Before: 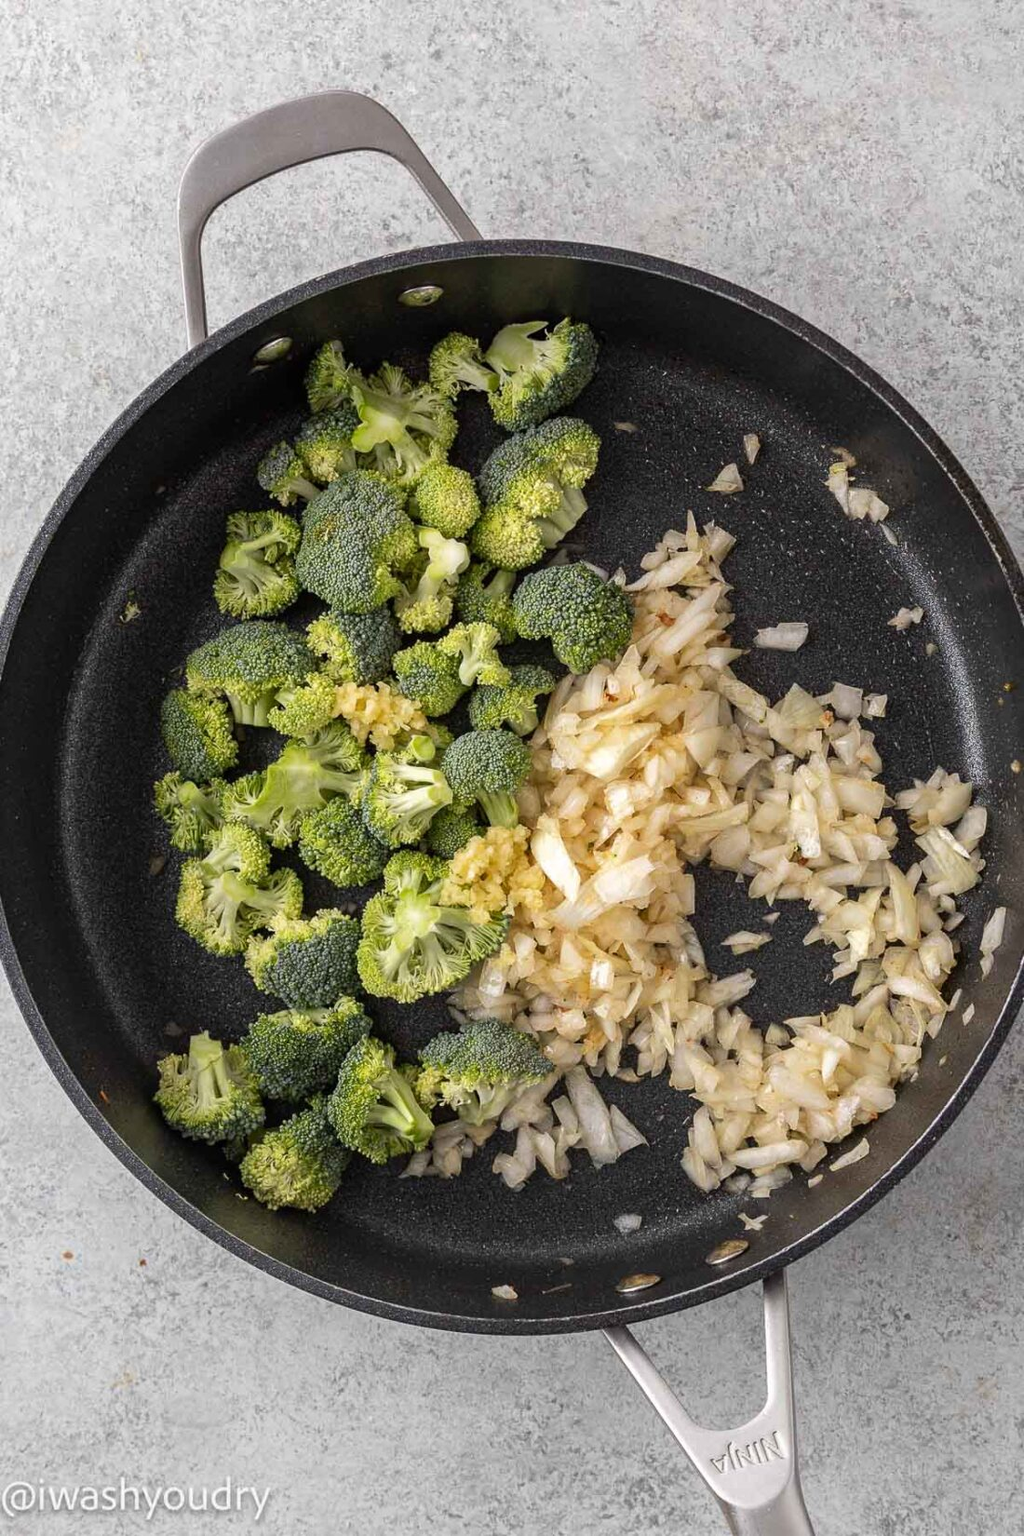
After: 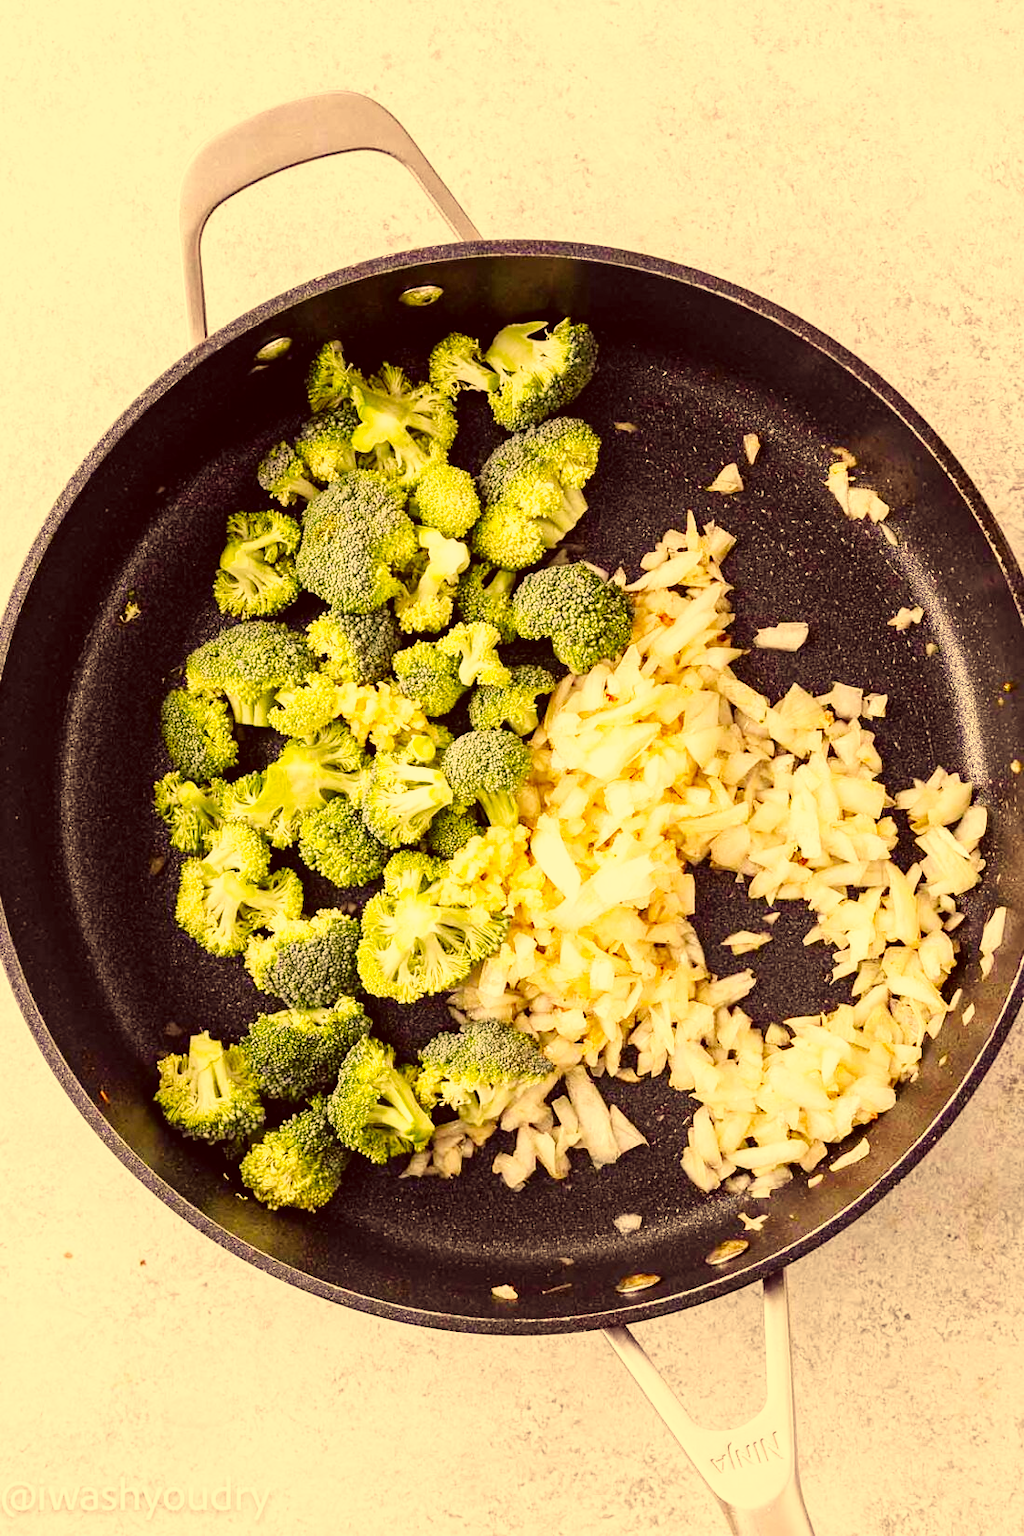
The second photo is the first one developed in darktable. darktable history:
color correction: highlights a* 10.12, highlights b* 39.04, shadows a* 14.62, shadows b* 3.37
base curve: curves: ch0 [(0, 0.003) (0.001, 0.002) (0.006, 0.004) (0.02, 0.022) (0.048, 0.086) (0.094, 0.234) (0.162, 0.431) (0.258, 0.629) (0.385, 0.8) (0.548, 0.918) (0.751, 0.988) (1, 1)], preserve colors none
